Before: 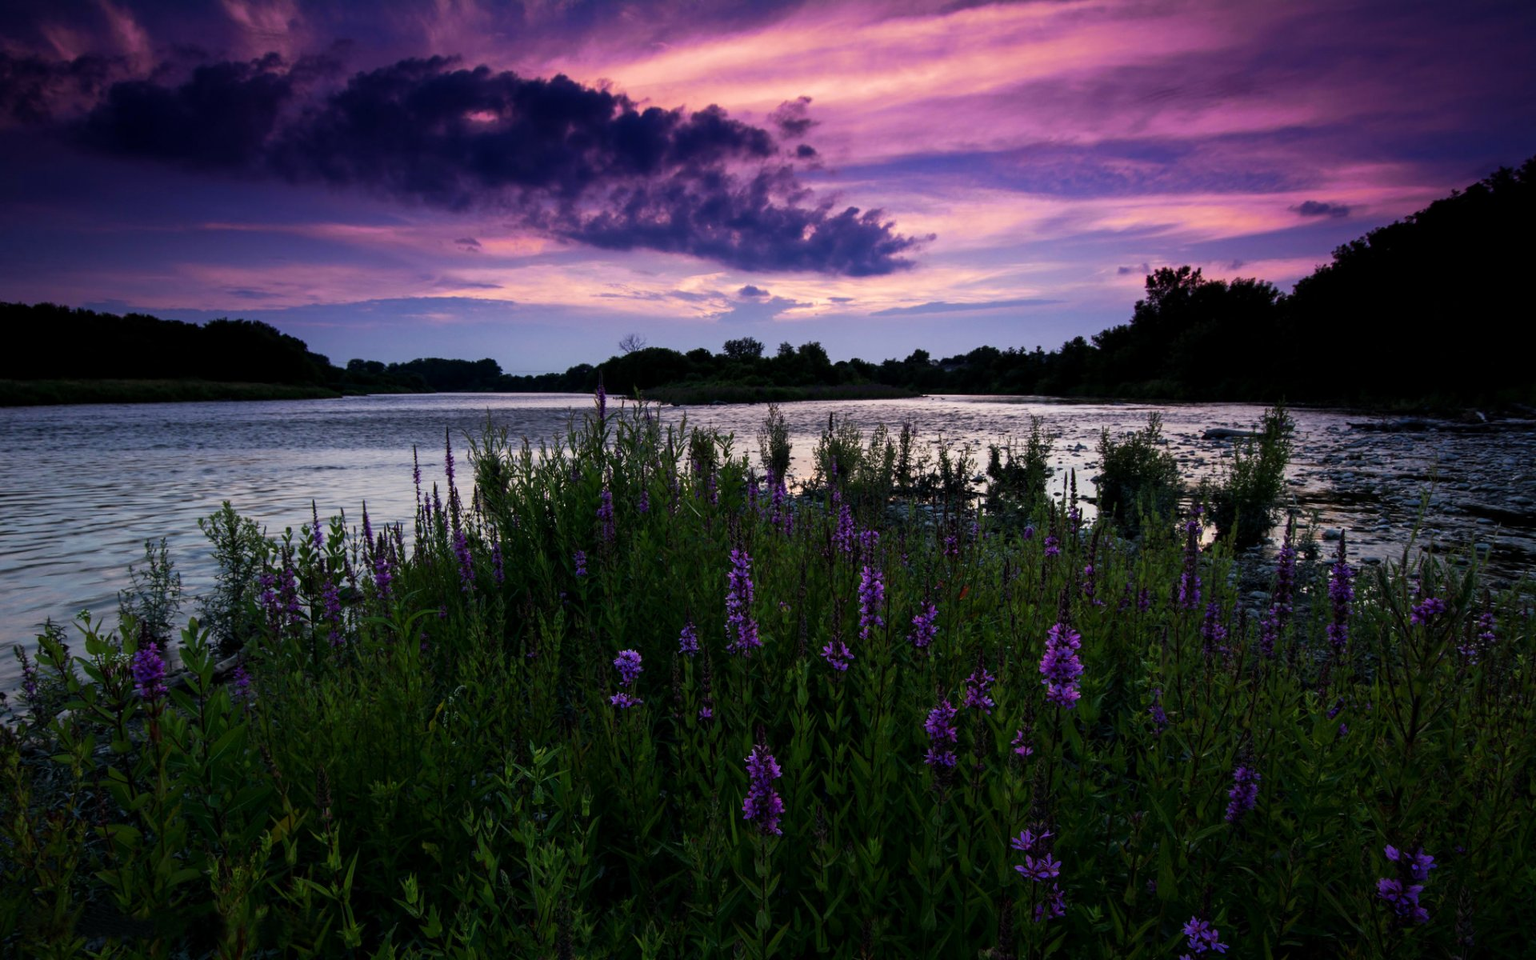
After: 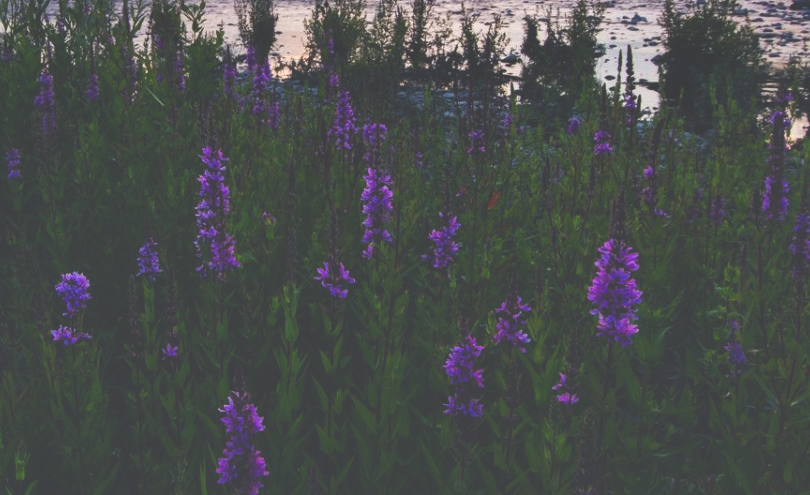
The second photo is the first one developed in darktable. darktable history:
color balance rgb: shadows lift › chroma 1.89%, shadows lift › hue 264.03°, perceptual saturation grading › global saturation 20%, perceptual saturation grading › highlights -25.647%, perceptual saturation grading › shadows 50.027%
crop: left 37.085%, top 45.074%, right 20.71%, bottom 13.641%
exposure: black level correction -0.042, exposure 0.063 EV, compensate highlight preservation false
shadows and highlights: shadows 37.22, highlights -26.89, highlights color adjustment 89.46%, soften with gaussian
